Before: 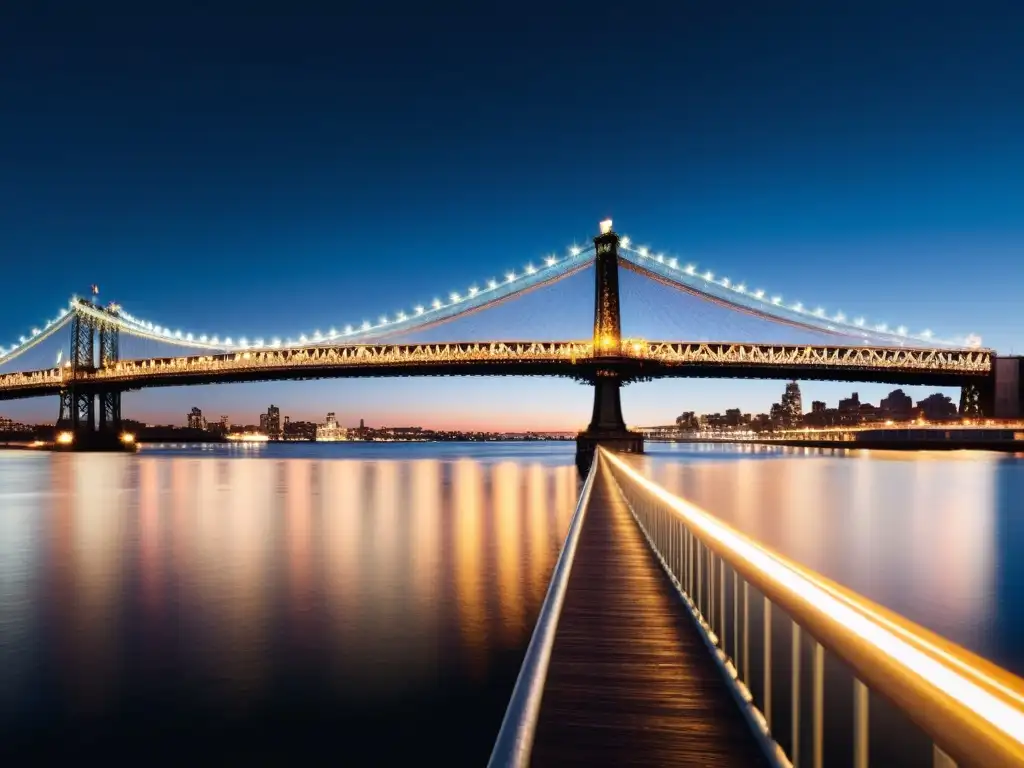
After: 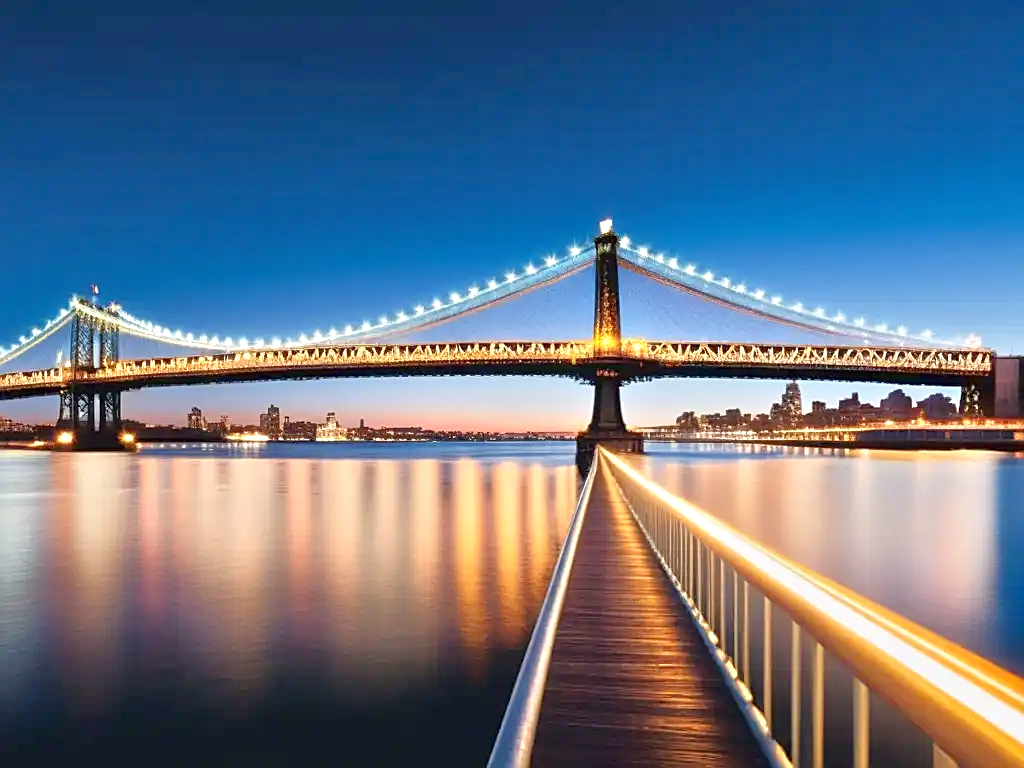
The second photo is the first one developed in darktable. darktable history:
tone equalizer: -8 EV 2 EV, -7 EV 1.98 EV, -6 EV 1.98 EV, -5 EV 1.99 EV, -4 EV 1.99 EV, -3 EV 1.49 EV, -2 EV 0.973 EV, -1 EV 0.505 EV
sharpen: on, module defaults
